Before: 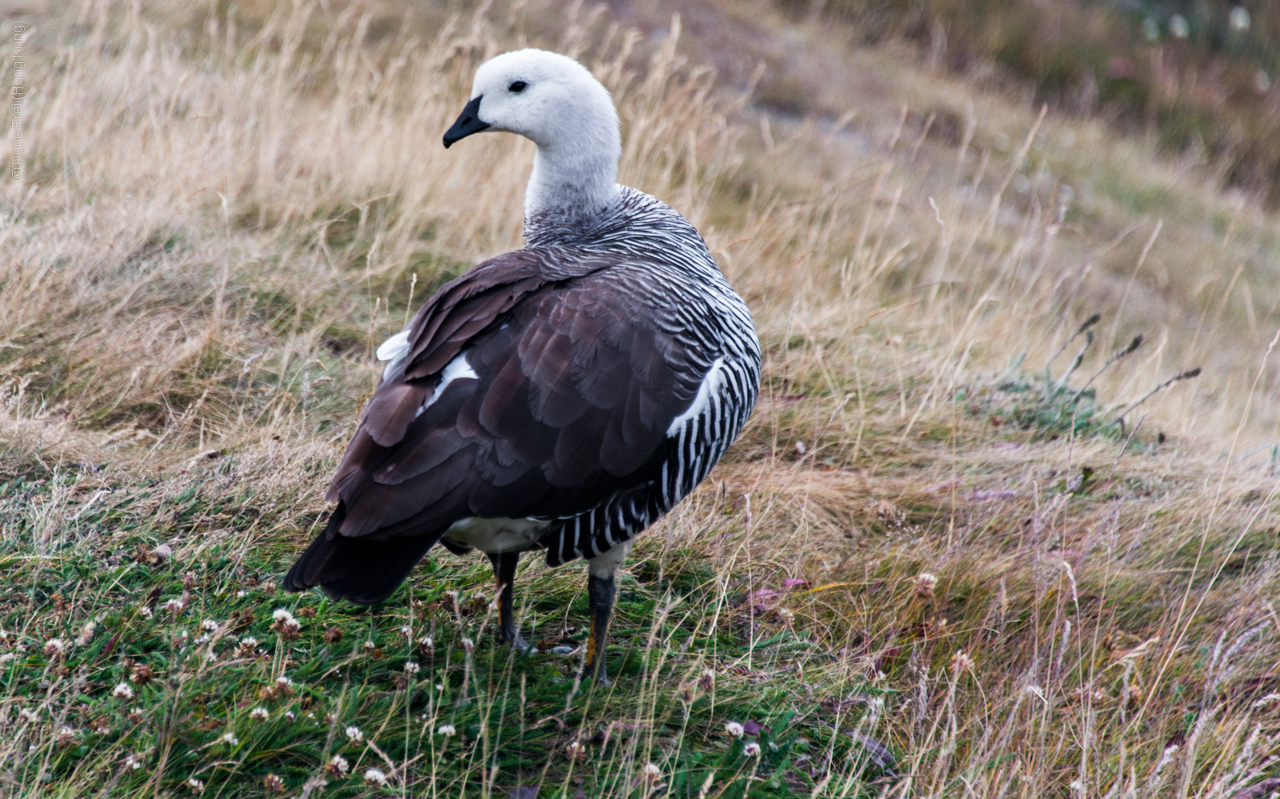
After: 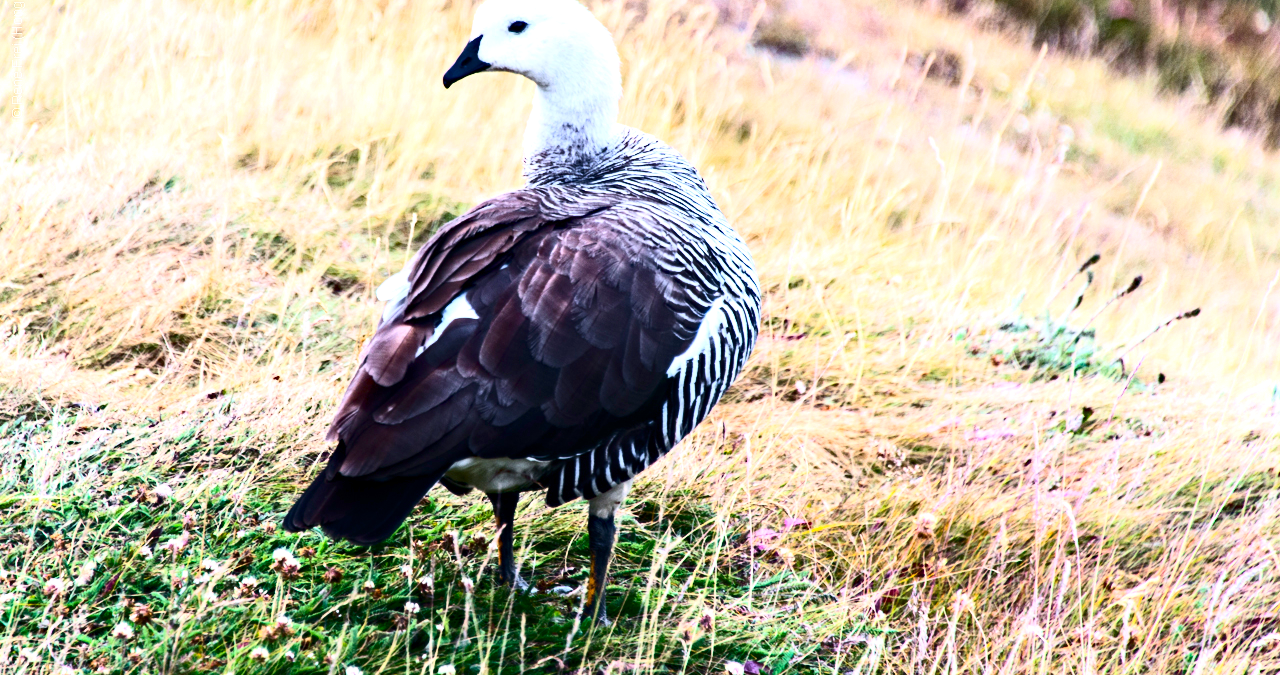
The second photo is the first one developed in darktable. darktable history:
haze removal: strength 0.297, distance 0.244, compatibility mode true, adaptive false
exposure: black level correction 0, exposure 1.174 EV, compensate highlight preservation false
contrast brightness saturation: contrast 0.41, brightness 0.048, saturation 0.248
crop: top 7.613%, bottom 7.795%
